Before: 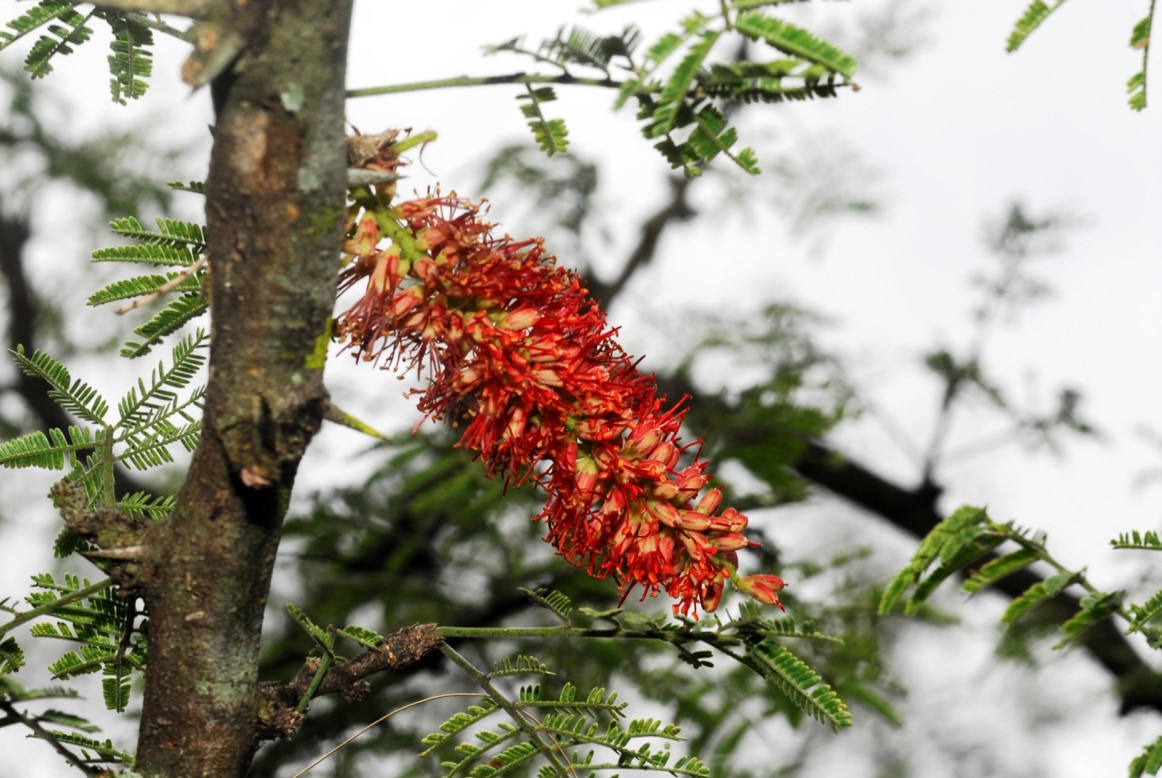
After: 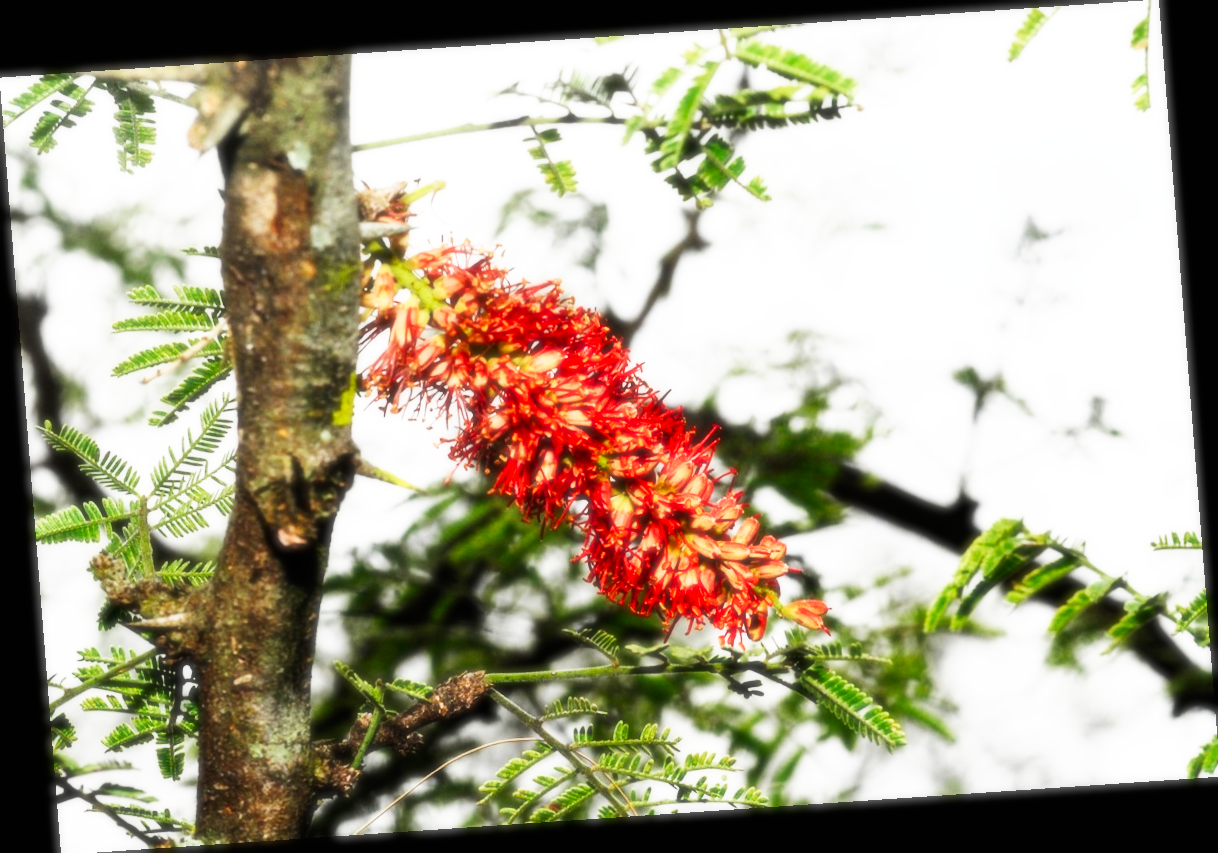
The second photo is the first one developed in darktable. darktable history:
rotate and perspective: rotation -4.2°, shear 0.006, automatic cropping off
soften: size 19.52%, mix 20.32%
base curve: curves: ch0 [(0, 0) (0.007, 0.004) (0.027, 0.03) (0.046, 0.07) (0.207, 0.54) (0.442, 0.872) (0.673, 0.972) (1, 1)], preserve colors none
